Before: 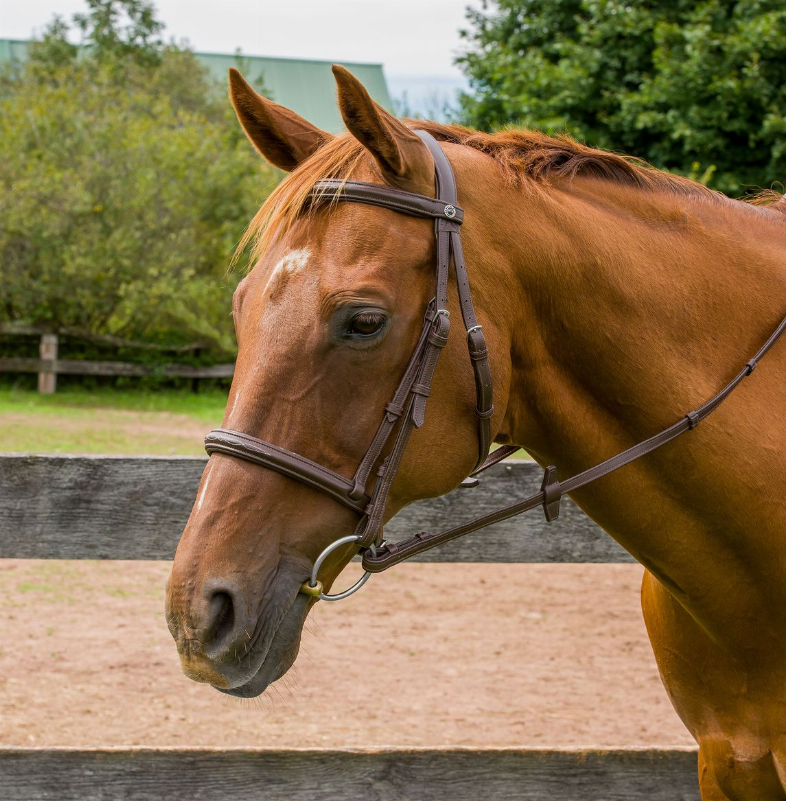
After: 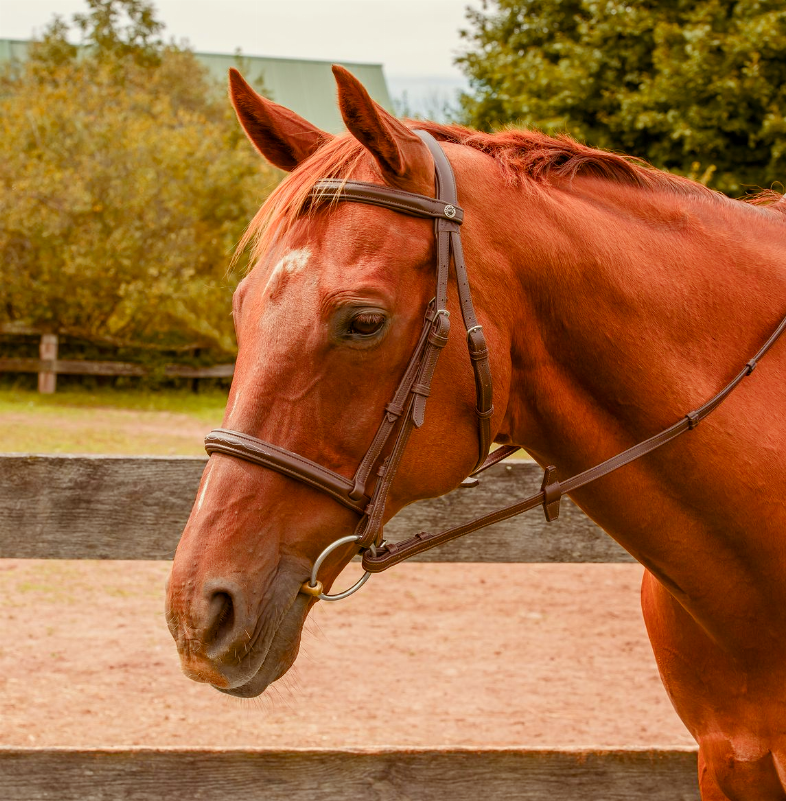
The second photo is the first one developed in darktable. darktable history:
color balance rgb: power › luminance 9.988%, power › chroma 2.82%, power › hue 59.21°, linear chroma grading › shadows -1.845%, linear chroma grading › highlights -13.862%, linear chroma grading › global chroma -9.523%, linear chroma grading › mid-tones -10.202%, perceptual saturation grading › global saturation 15.307%, perceptual saturation grading › highlights -19.159%, perceptual saturation grading › shadows 19.167%
color zones: curves: ch1 [(0.239, 0.552) (0.75, 0.5)]; ch2 [(0.25, 0.462) (0.749, 0.457)], mix 40.37%
